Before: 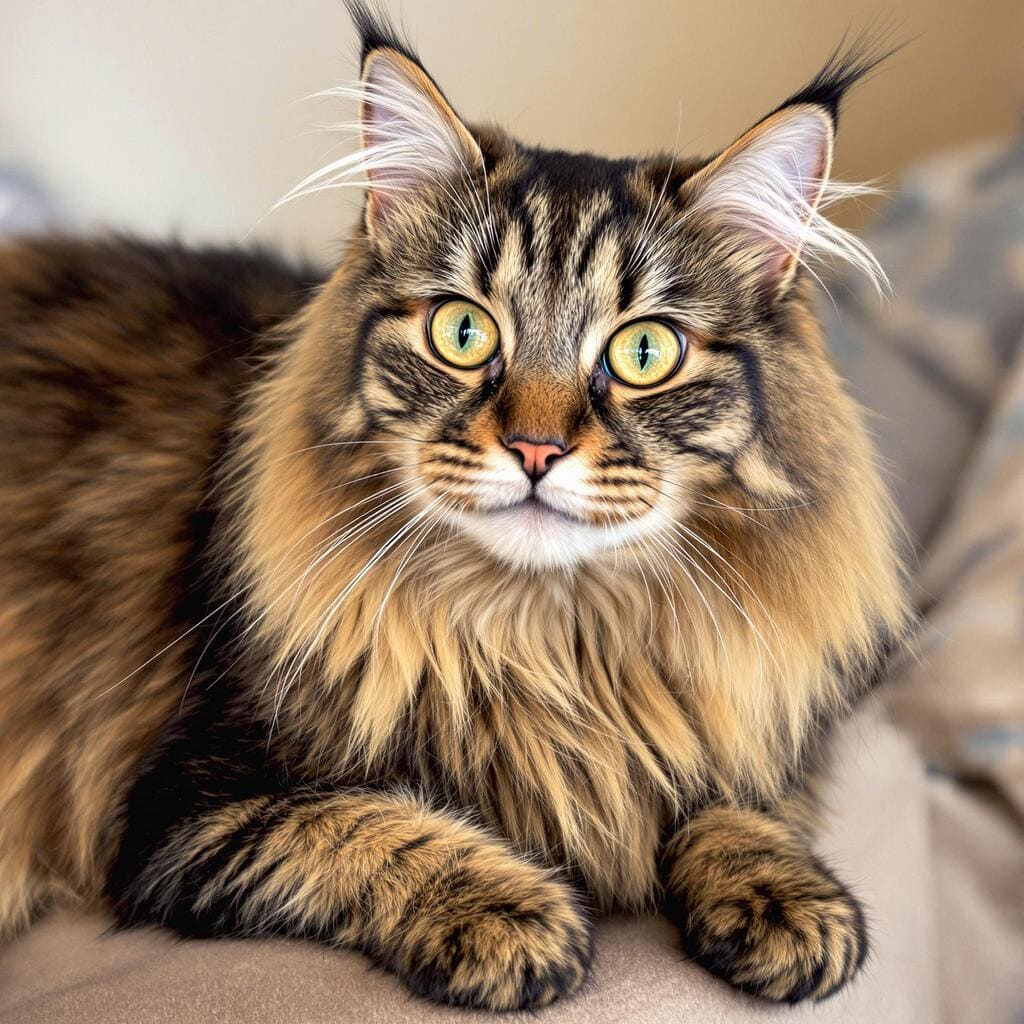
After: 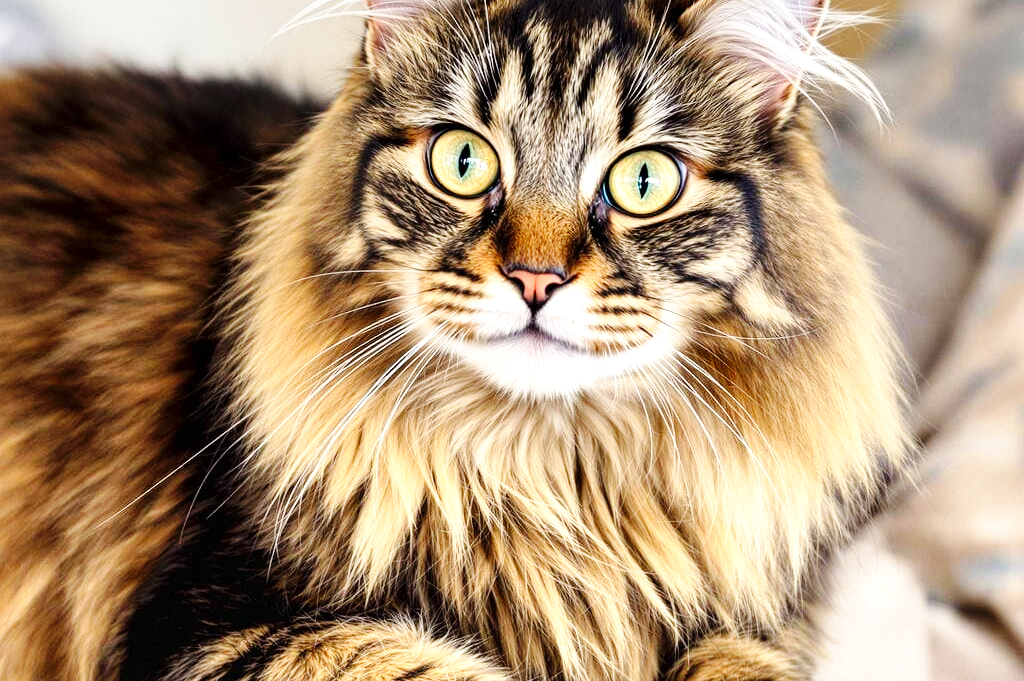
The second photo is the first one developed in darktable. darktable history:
exposure: black level correction 0, exposure 0.6 EV, compensate exposure bias true, compensate highlight preservation false
crop: top 16.727%, bottom 16.727%
local contrast: mode bilateral grid, contrast 20, coarseness 50, detail 120%, midtone range 0.2
base curve: curves: ch0 [(0, 0) (0.036, 0.025) (0.121, 0.166) (0.206, 0.329) (0.605, 0.79) (1, 1)], preserve colors none
graduated density: on, module defaults
